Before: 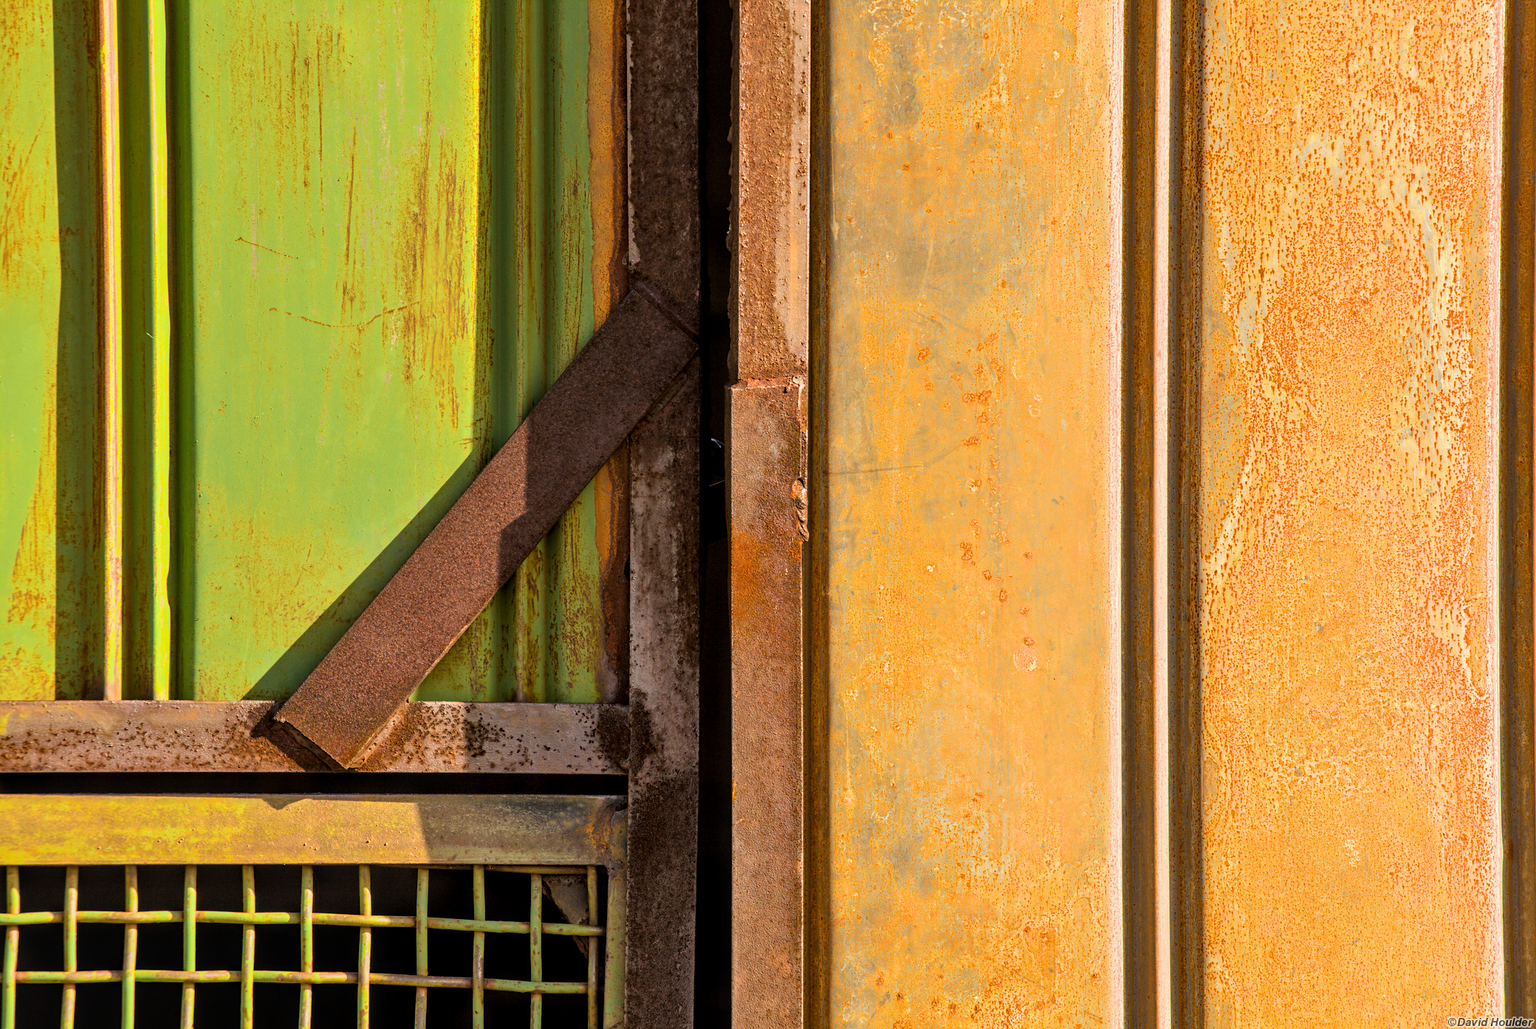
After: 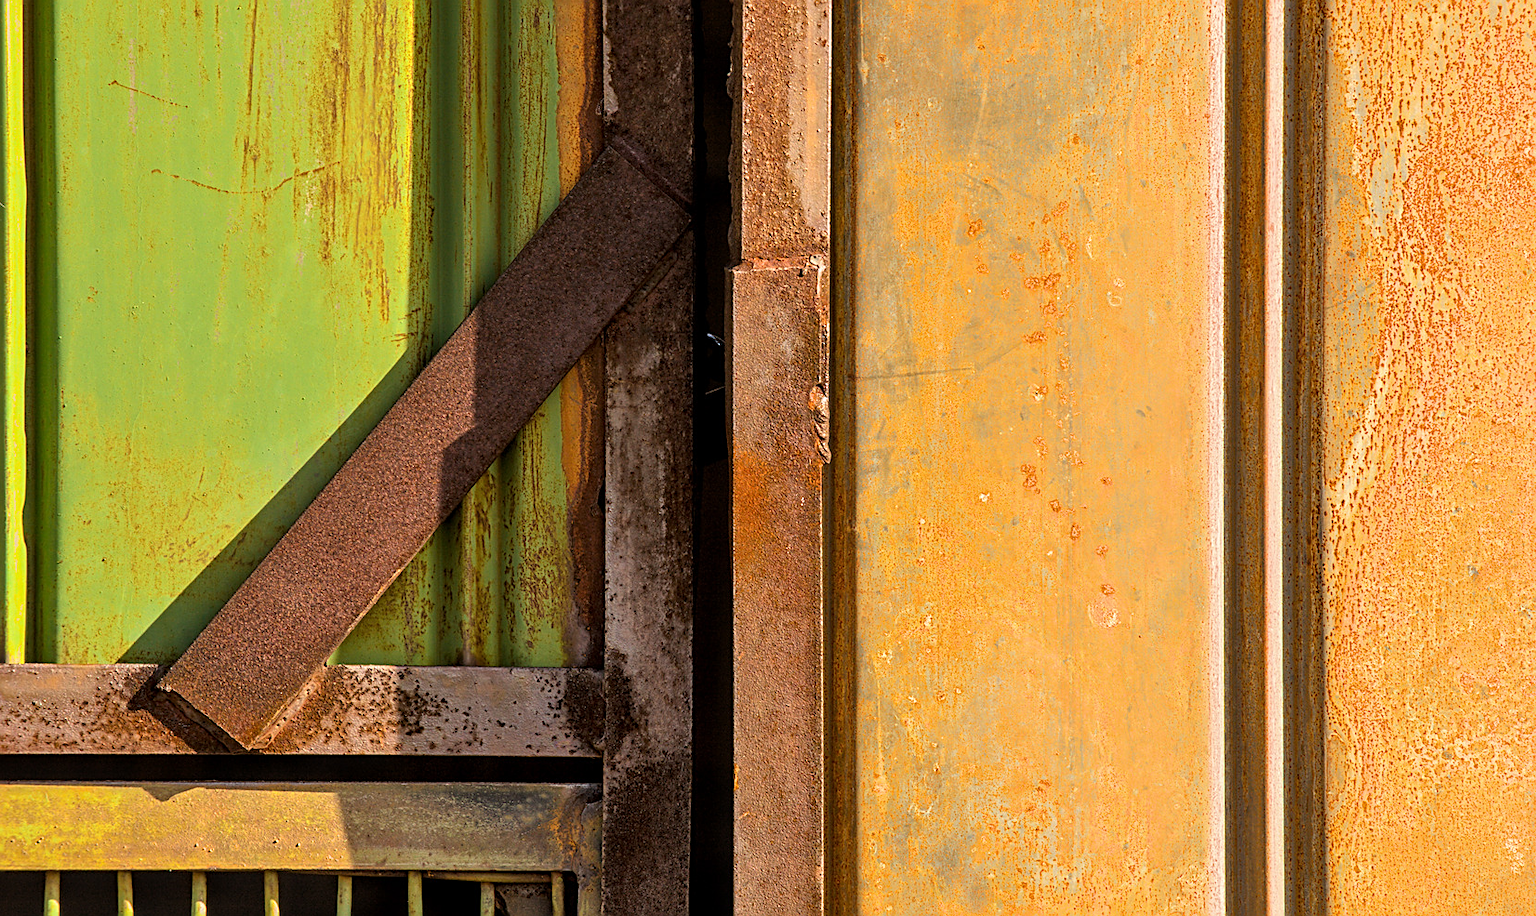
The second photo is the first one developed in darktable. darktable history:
sharpen: on, module defaults
crop: left 9.712%, top 16.928%, right 10.845%, bottom 12.332%
